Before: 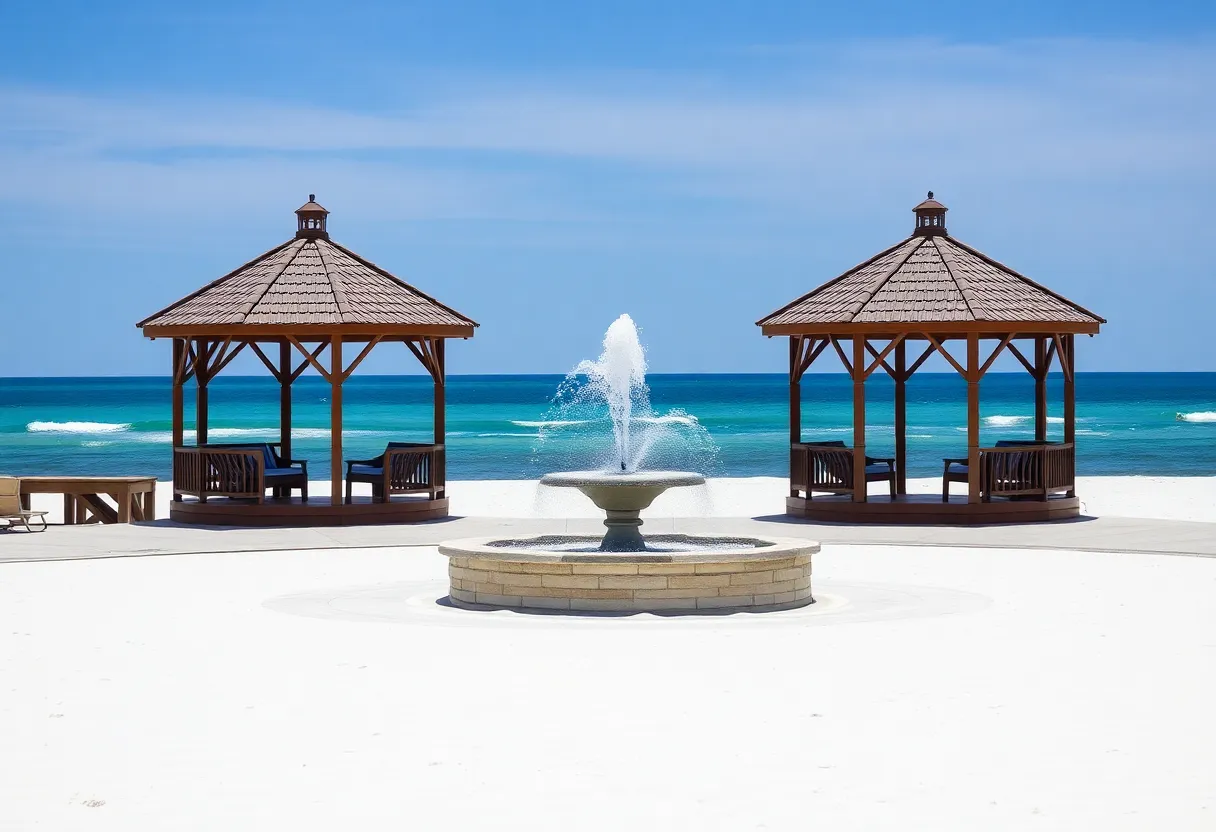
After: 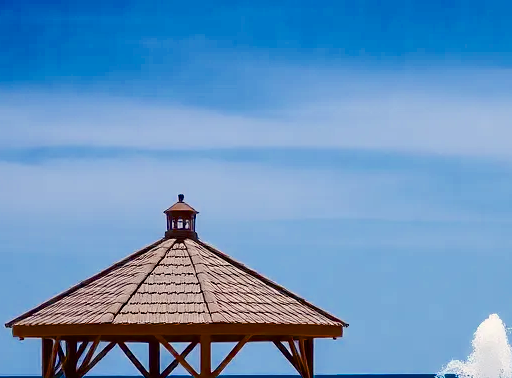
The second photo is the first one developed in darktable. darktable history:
crop and rotate: left 10.834%, top 0.101%, right 47.033%, bottom 54.387%
color balance rgb: highlights gain › chroma 2.025%, highlights gain › hue 63.65°, perceptual saturation grading › global saturation 56.018%, perceptual saturation grading › highlights -50.469%, perceptual saturation grading › mid-tones 39.271%, perceptual saturation grading › shadows 31.014%, saturation formula JzAzBz (2021)
